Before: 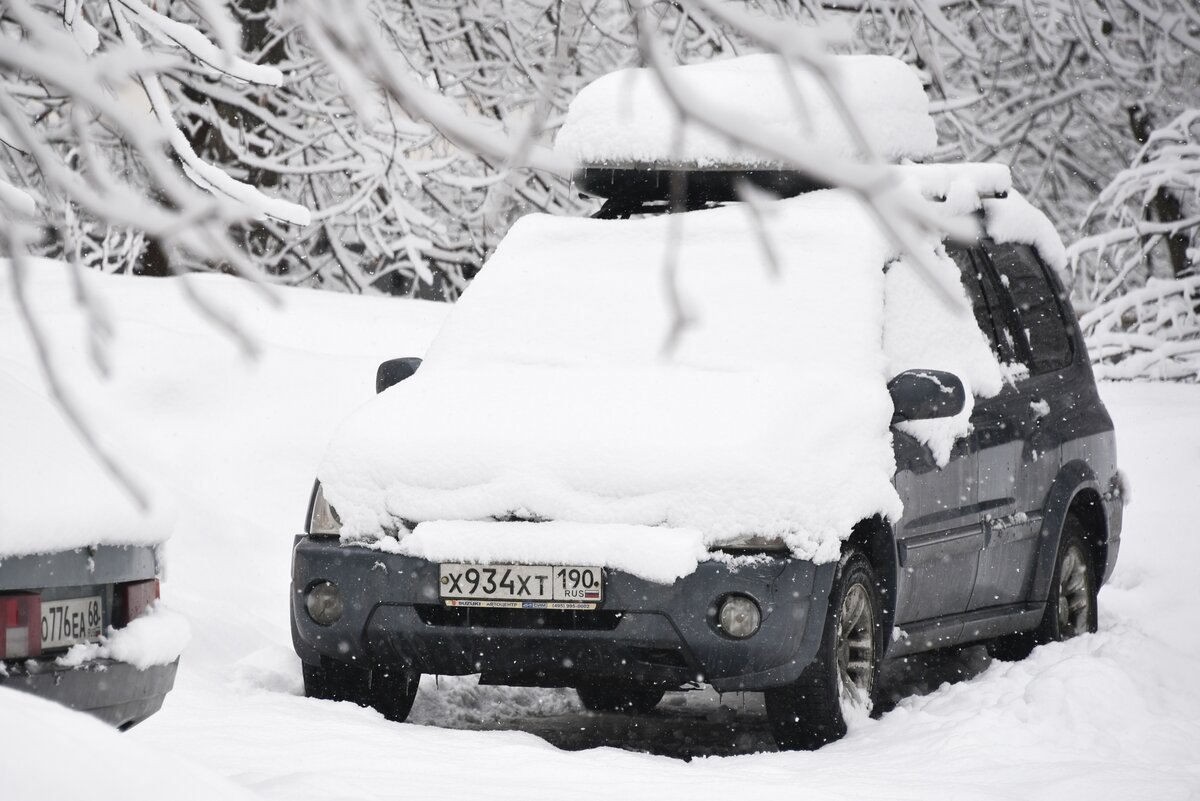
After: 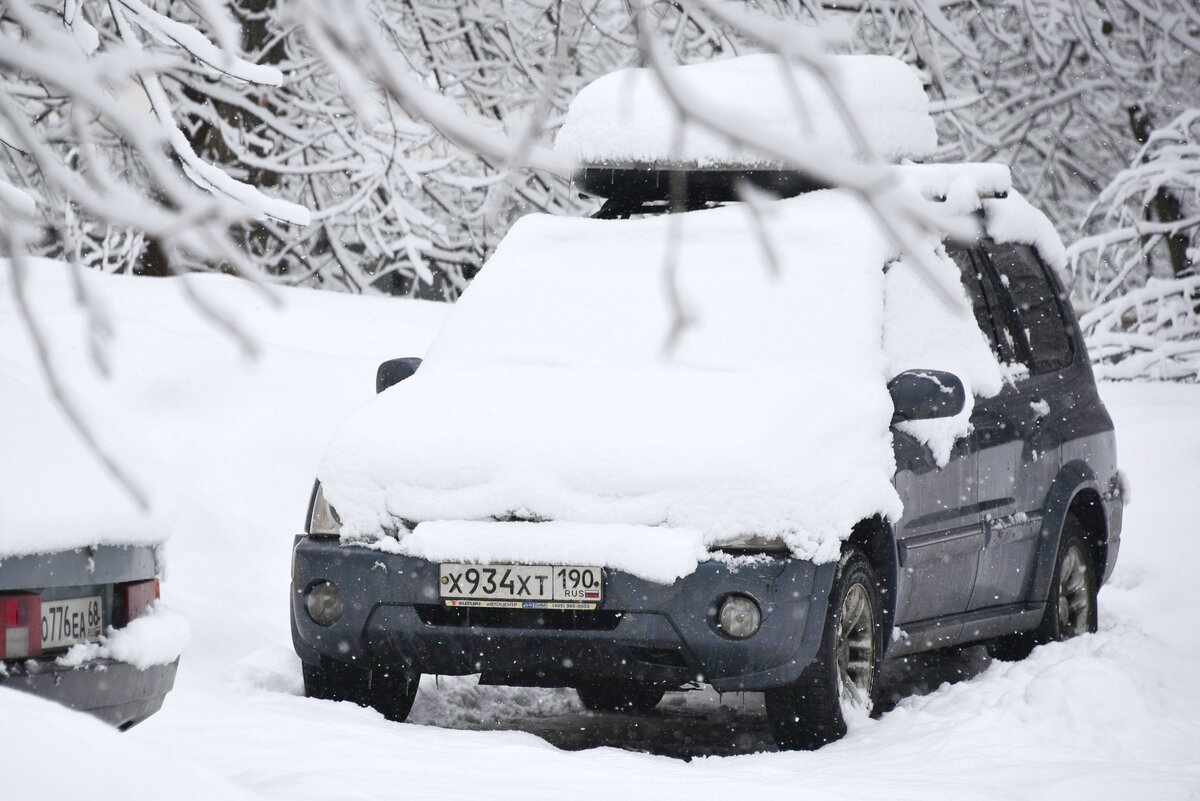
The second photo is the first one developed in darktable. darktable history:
white balance: red 0.988, blue 1.017
color balance rgb: perceptual saturation grading › global saturation 35%, perceptual saturation grading › highlights -30%, perceptual saturation grading › shadows 35%, perceptual brilliance grading › global brilliance 3%, perceptual brilliance grading › highlights -3%, perceptual brilliance grading › shadows 3%
